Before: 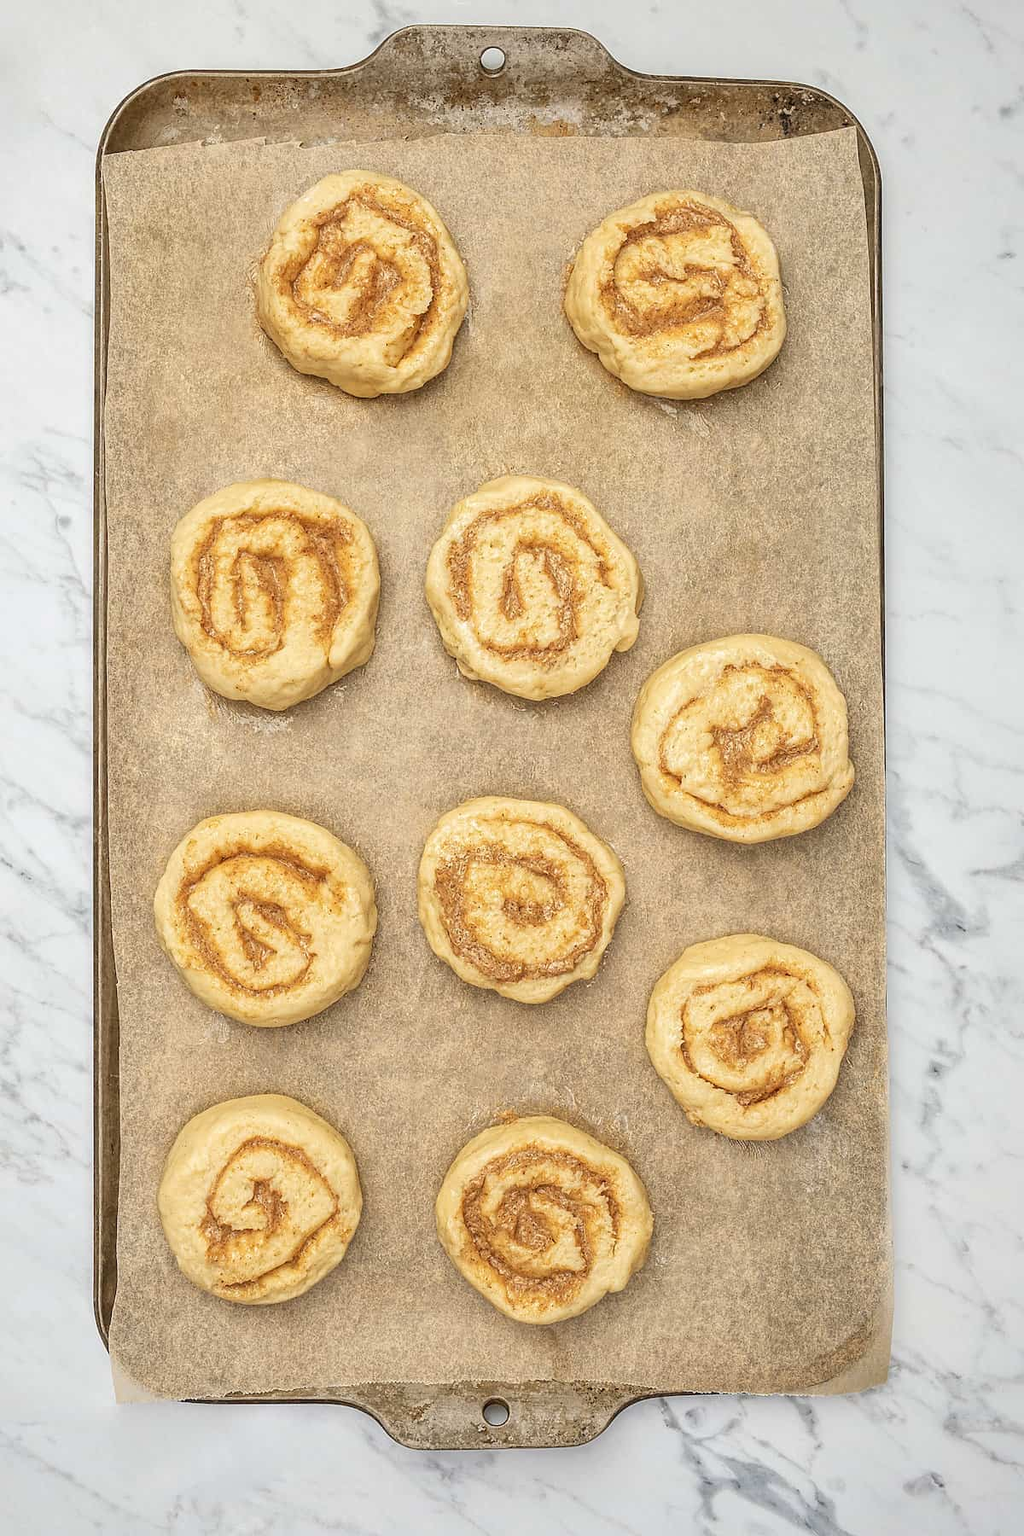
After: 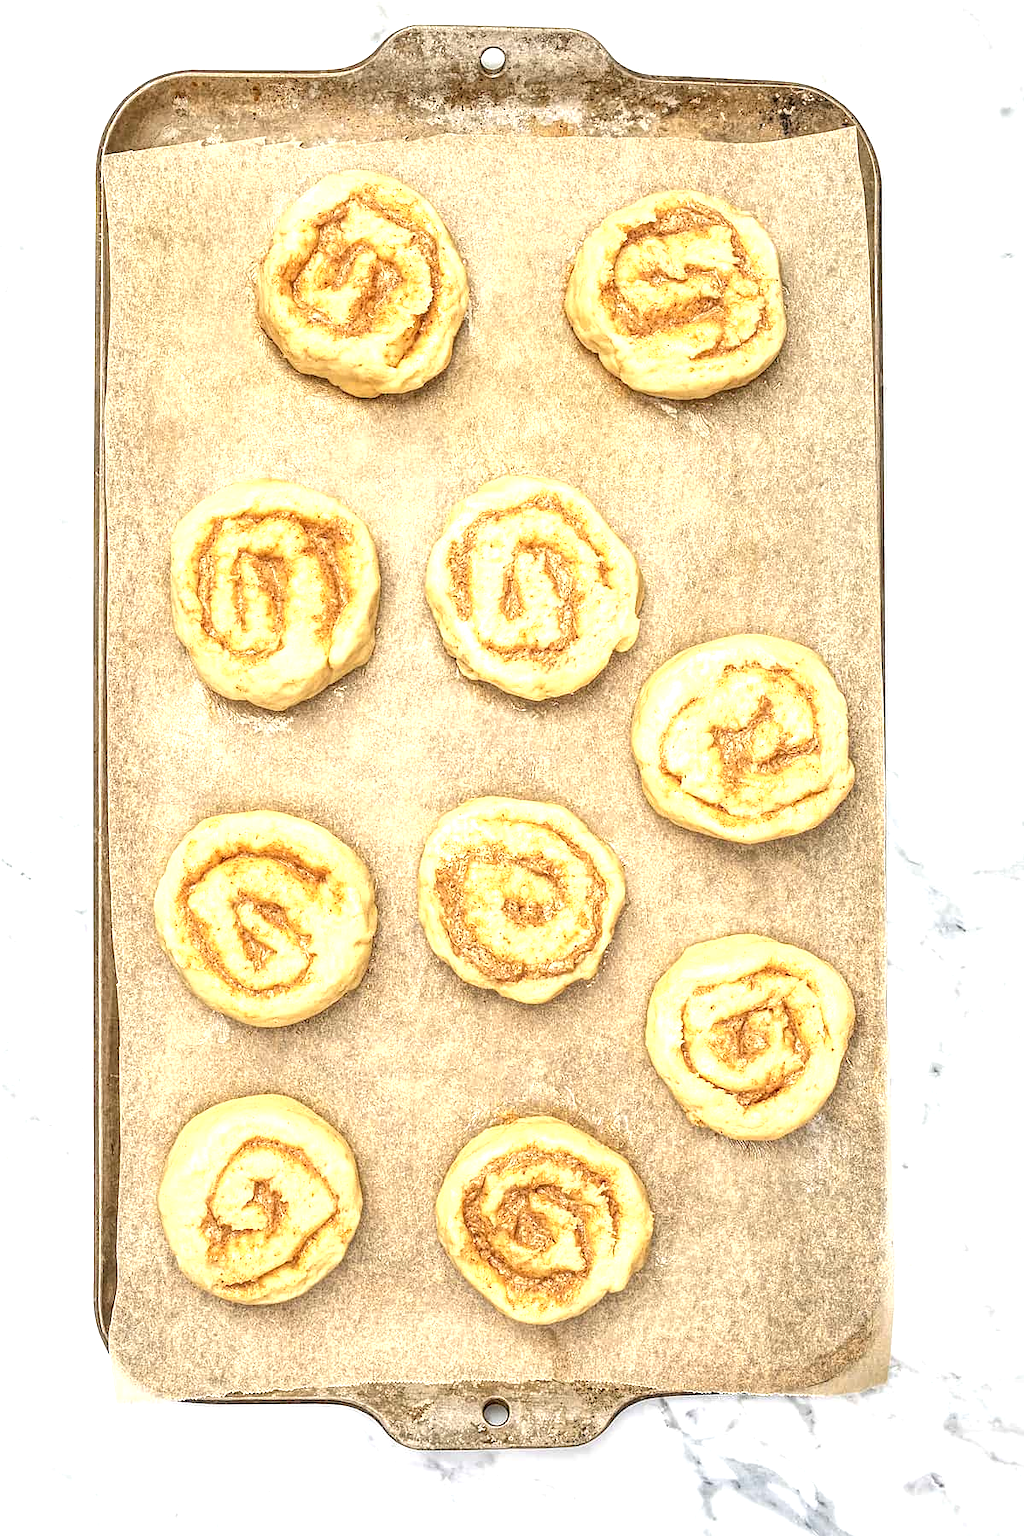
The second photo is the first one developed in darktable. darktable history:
exposure: black level correction 0, exposure 0.948 EV, compensate highlight preservation false
local contrast: detail 130%
contrast brightness saturation: contrast 0.048
